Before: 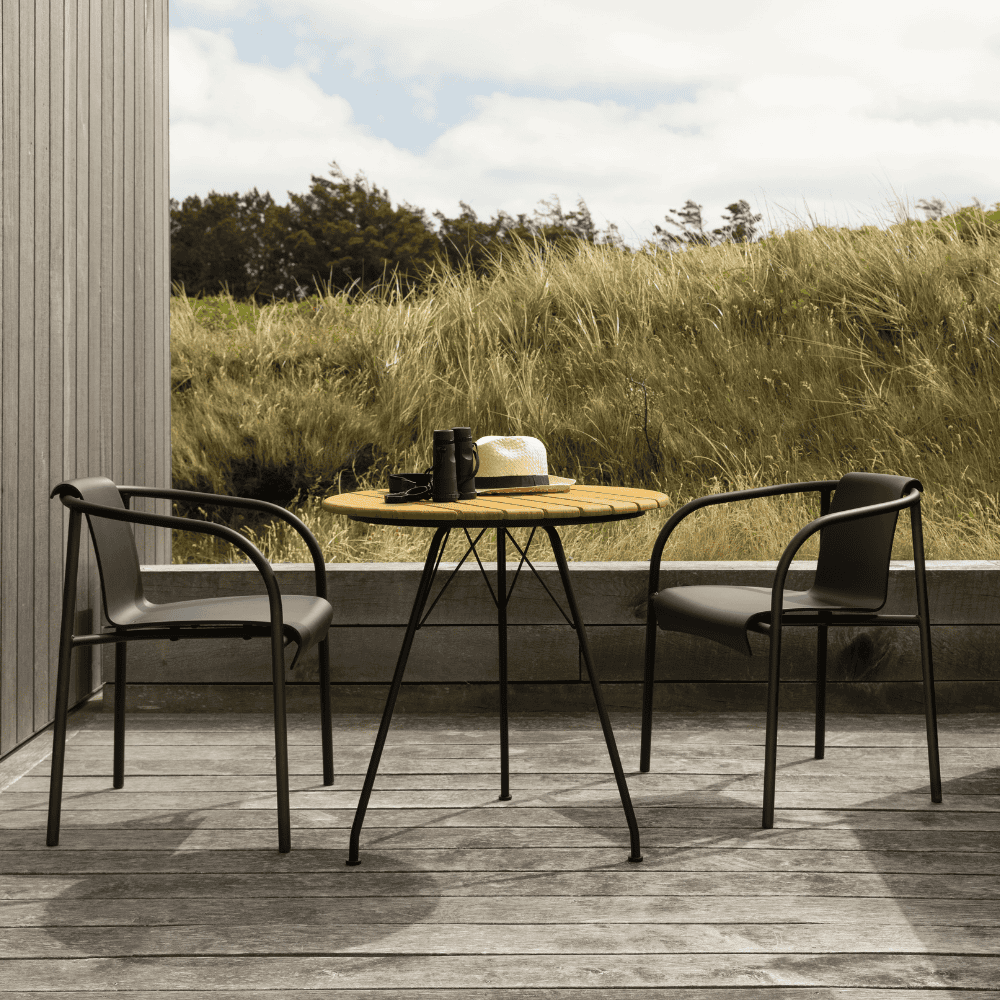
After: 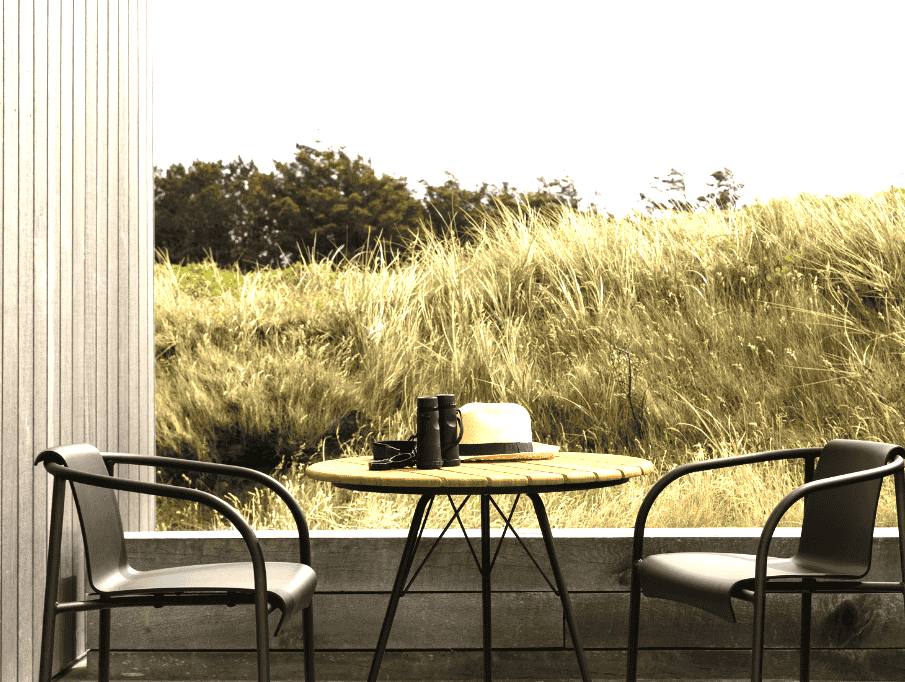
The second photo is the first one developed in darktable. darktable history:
crop: left 1.623%, top 3.367%, right 7.778%, bottom 28.418%
exposure: exposure 1.074 EV, compensate highlight preservation false
tone equalizer: -8 EV -0.429 EV, -7 EV -0.373 EV, -6 EV -0.307 EV, -5 EV -0.25 EV, -3 EV 0.205 EV, -2 EV 0.328 EV, -1 EV 0.394 EV, +0 EV 0.44 EV, edges refinement/feathering 500, mask exposure compensation -1.57 EV, preserve details no
